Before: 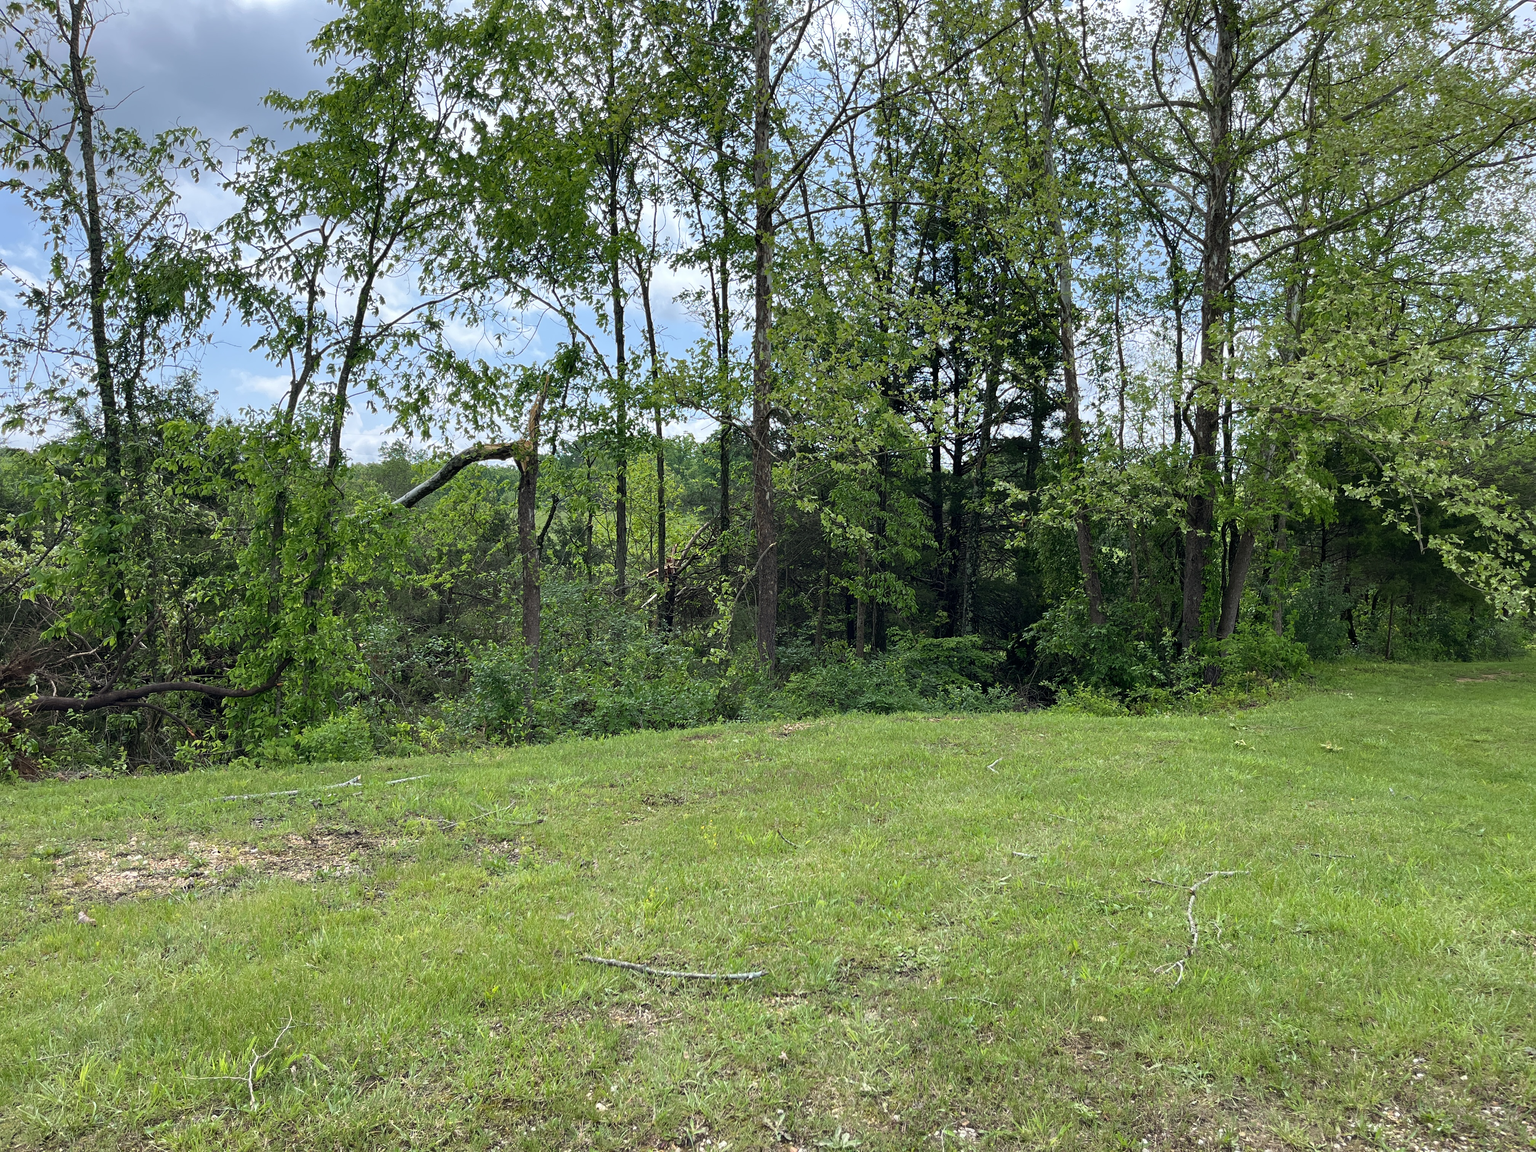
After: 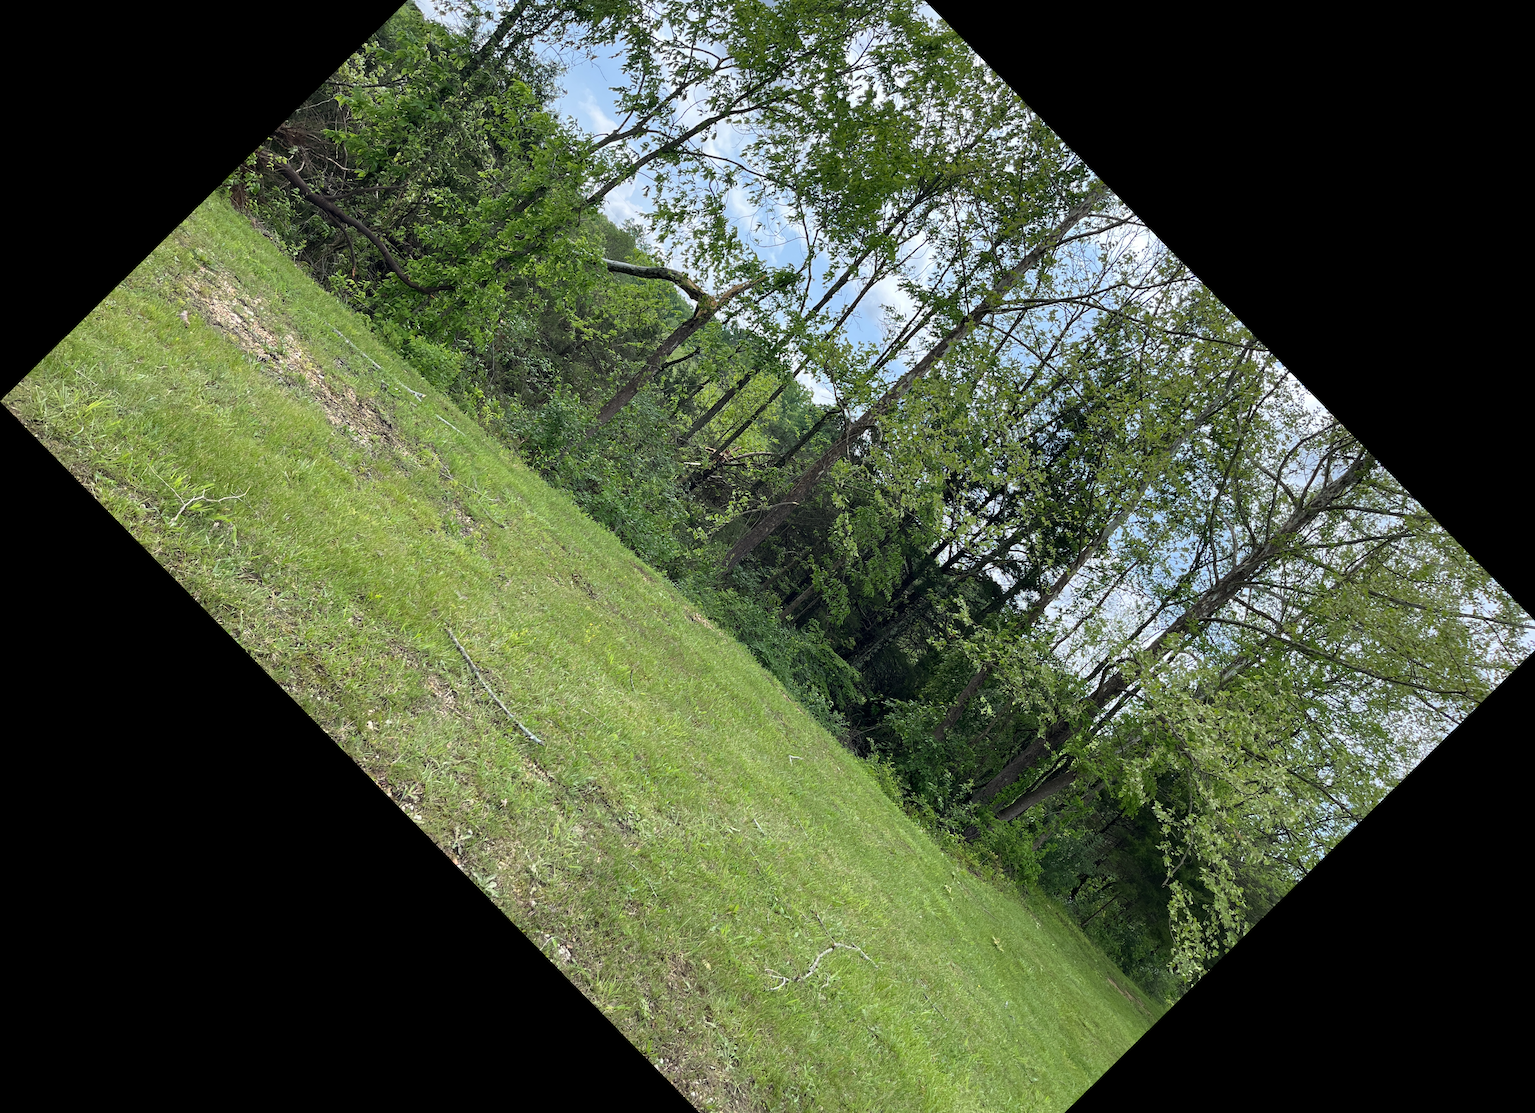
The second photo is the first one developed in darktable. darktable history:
crop and rotate: angle -45.47°, top 16.624%, right 0.822%, bottom 11.644%
